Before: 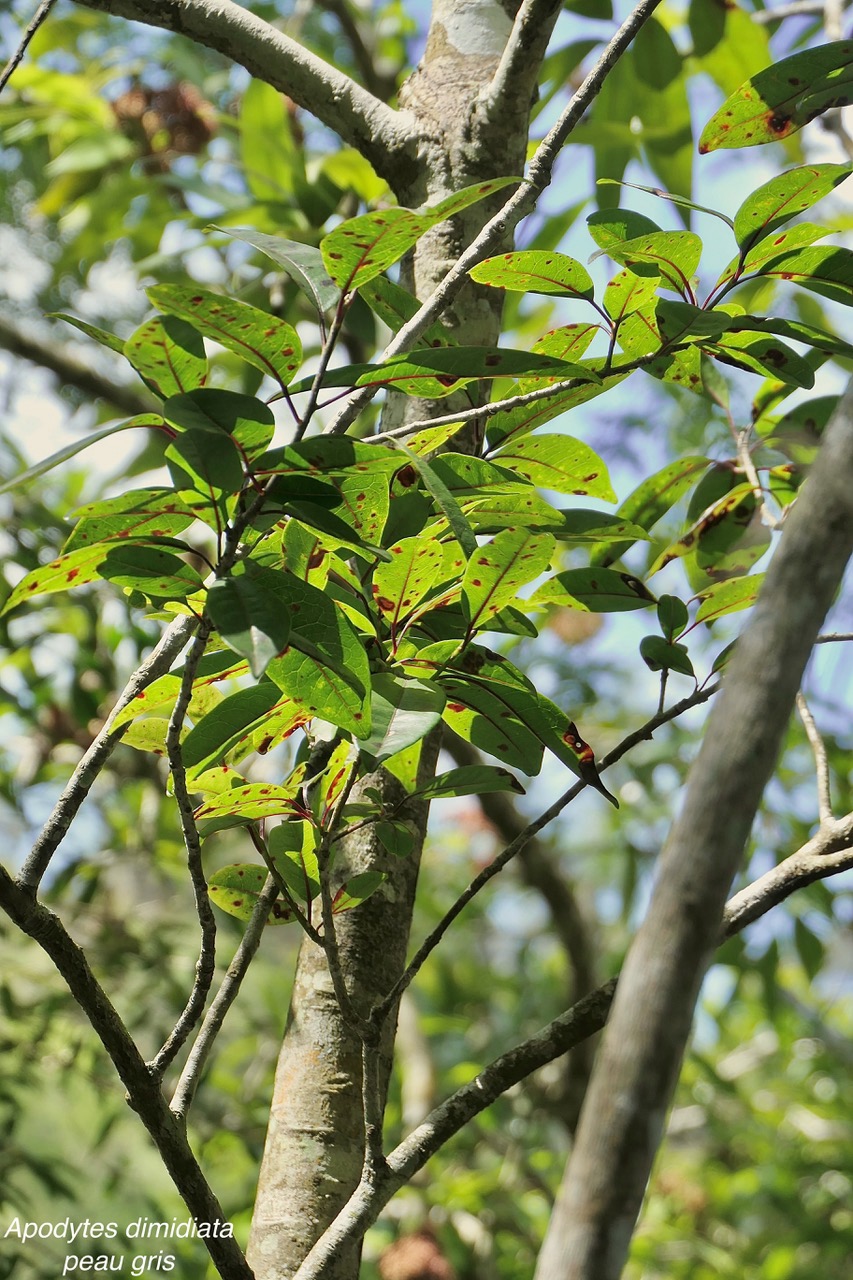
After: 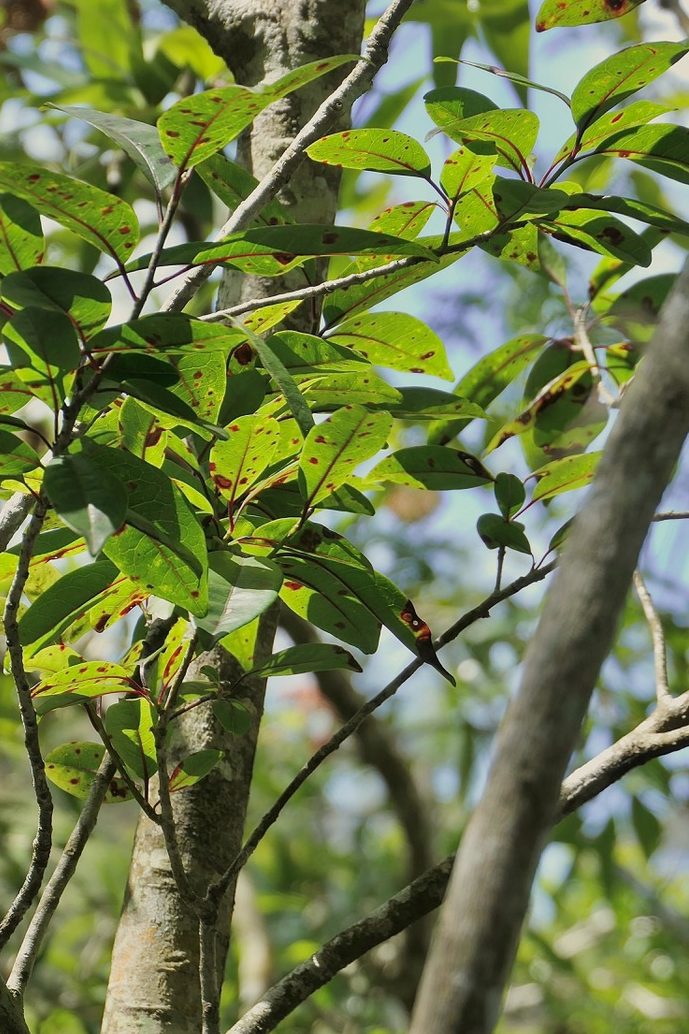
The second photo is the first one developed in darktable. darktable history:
exposure: exposure -0.151 EV, compensate highlight preservation false
shadows and highlights: shadows 25, highlights -25
crop: left 19.159%, top 9.58%, bottom 9.58%
